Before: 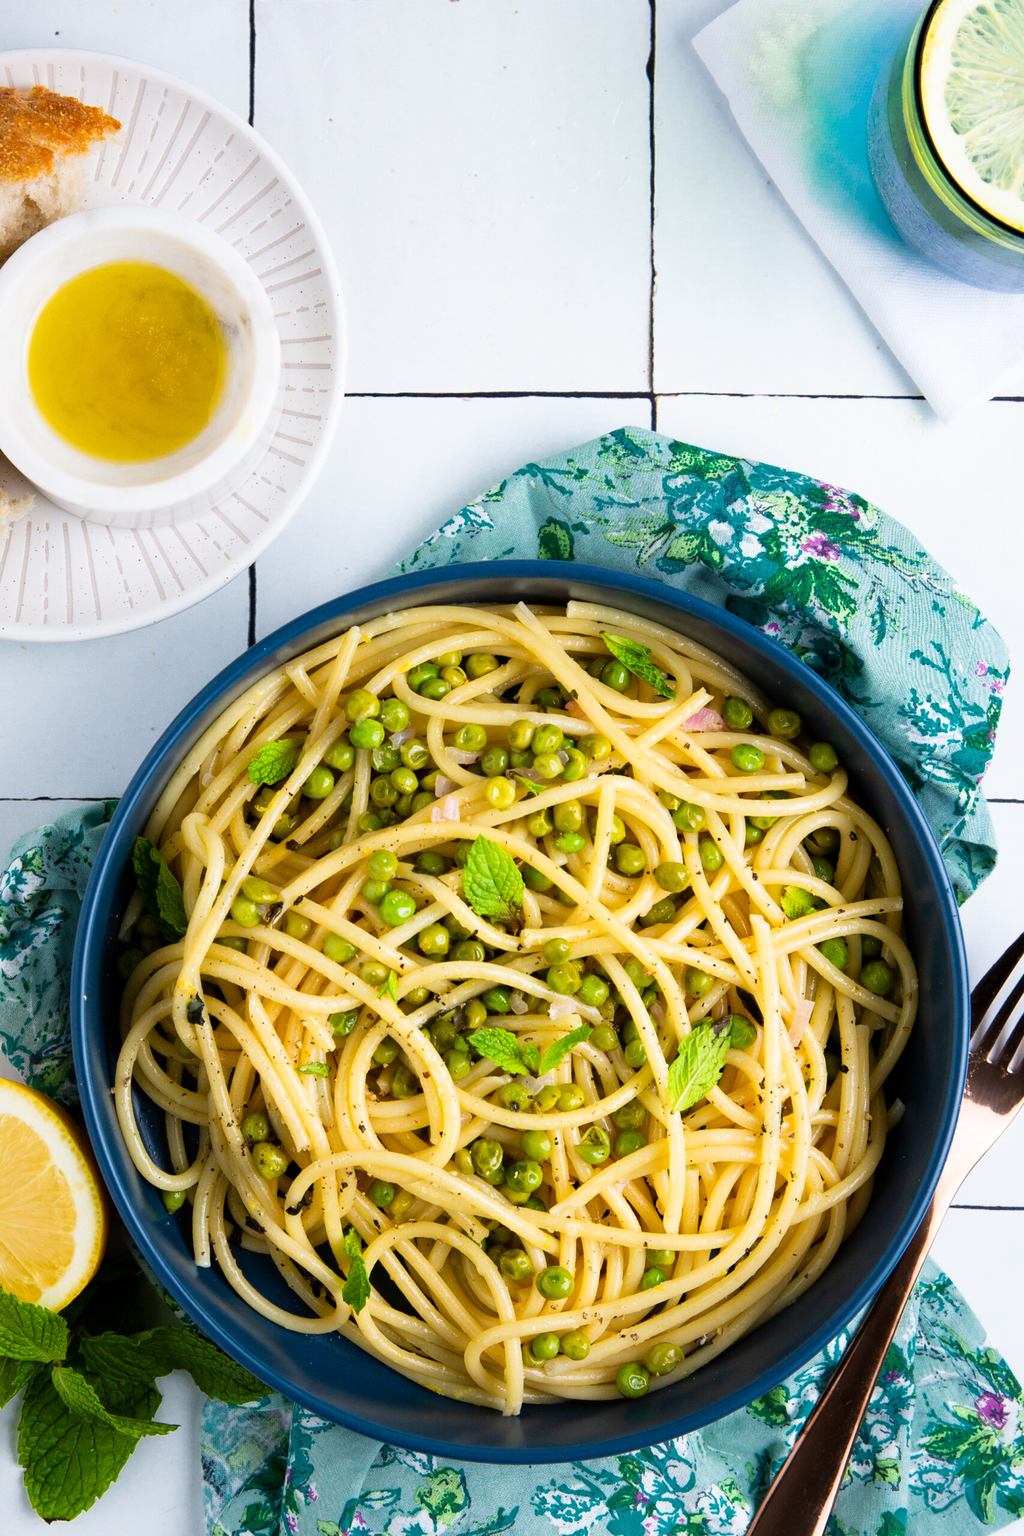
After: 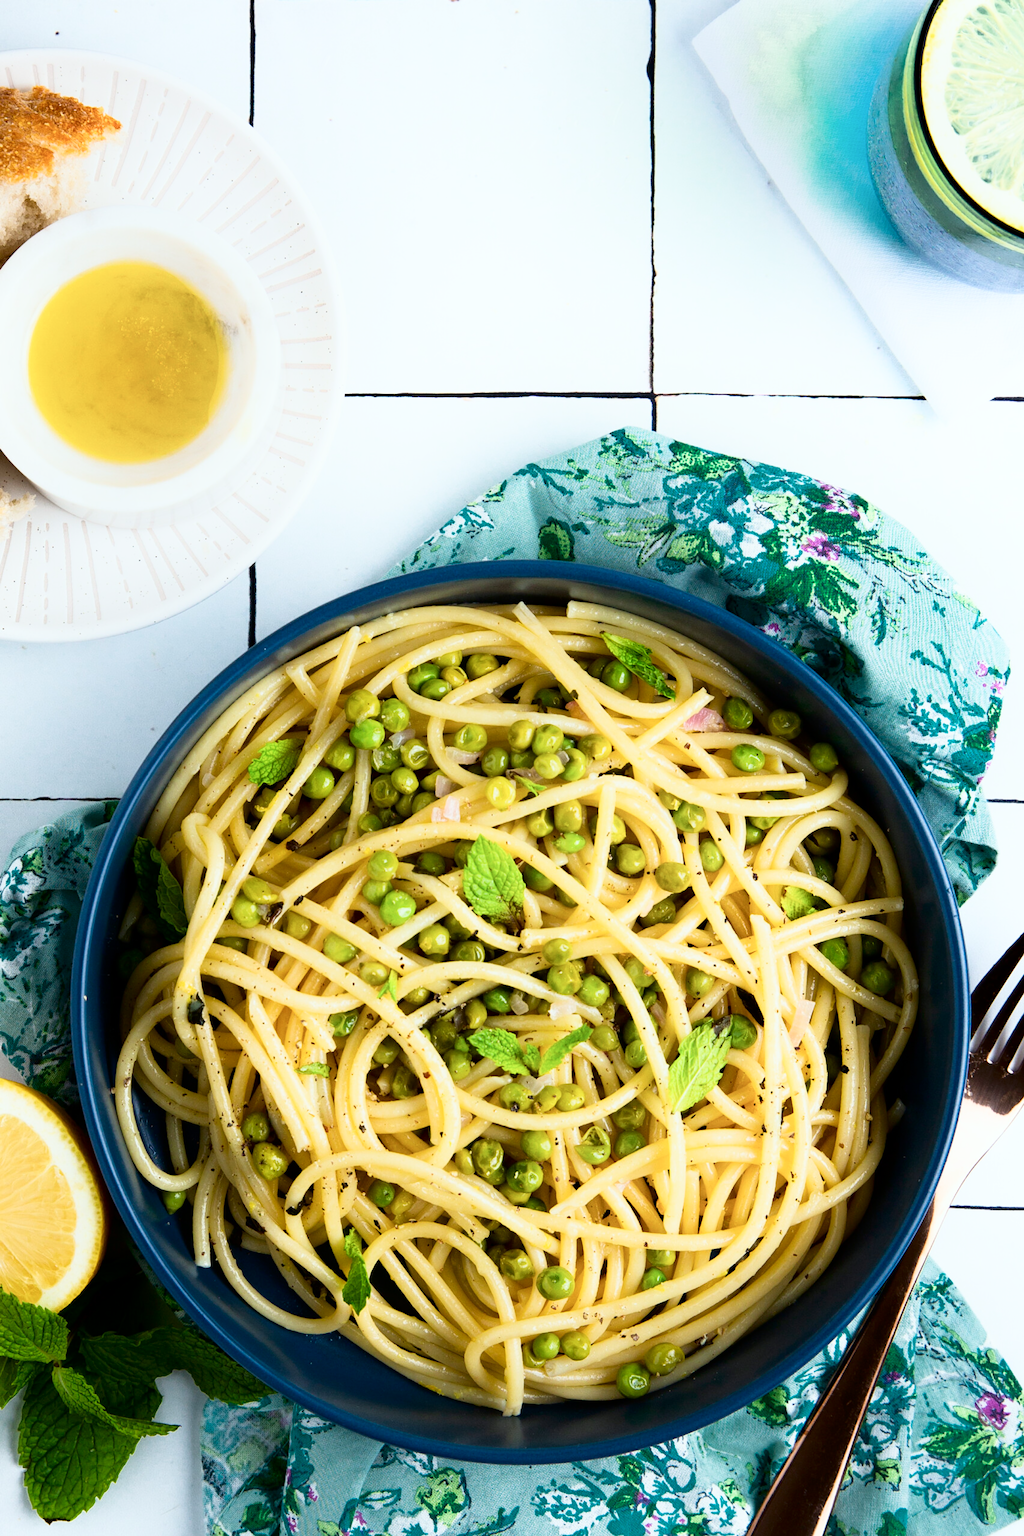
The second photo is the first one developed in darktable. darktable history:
shadows and highlights: shadows -62.44, white point adjustment -5.22, highlights 61.4
color calibration: illuminant Planckian (black body), x 0.352, y 0.353, temperature 4787.15 K, saturation algorithm version 1 (2020)
